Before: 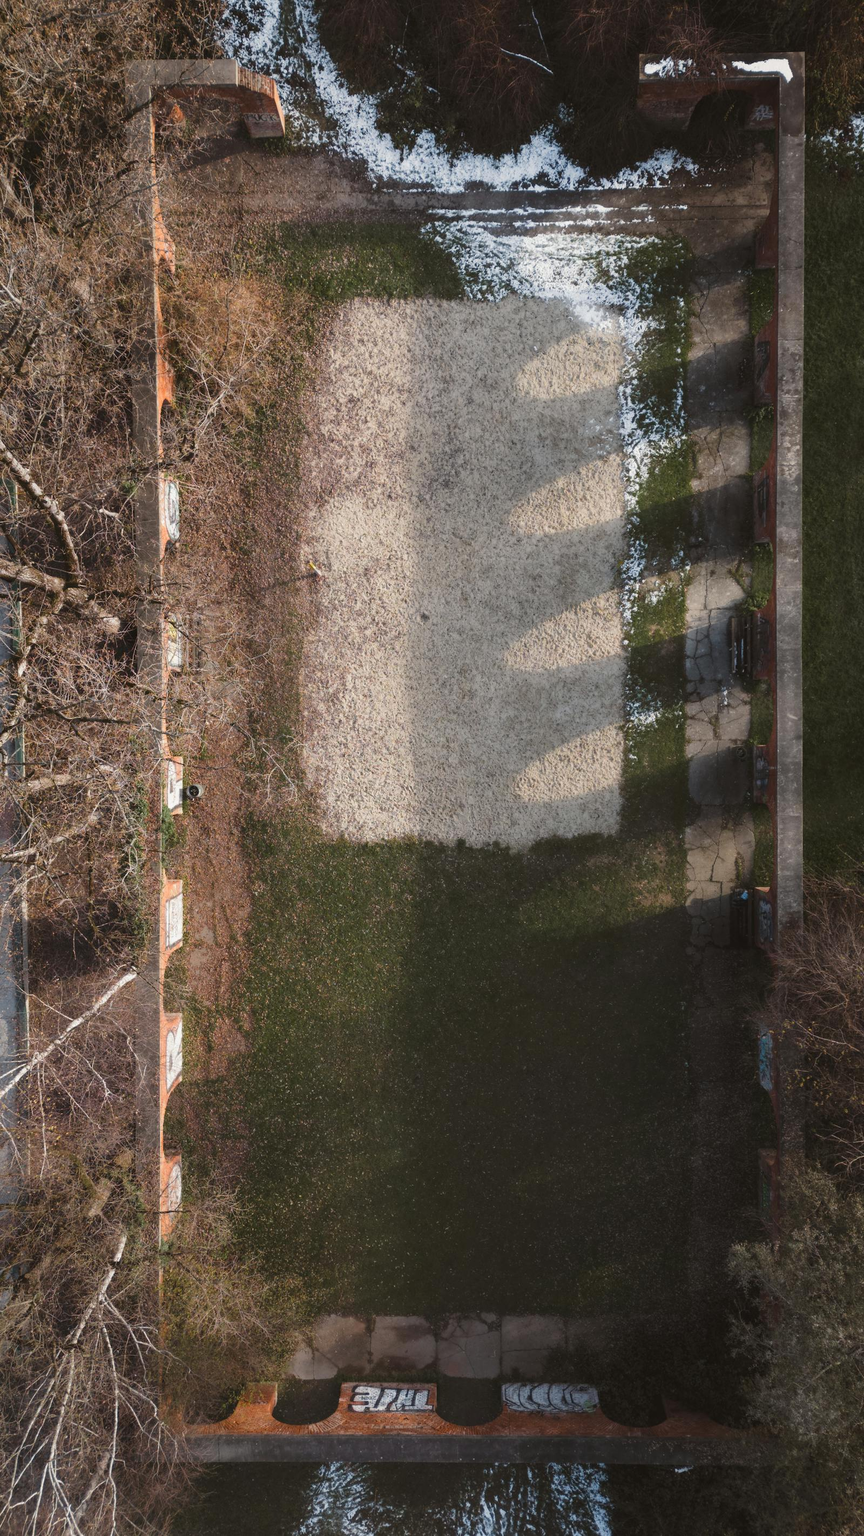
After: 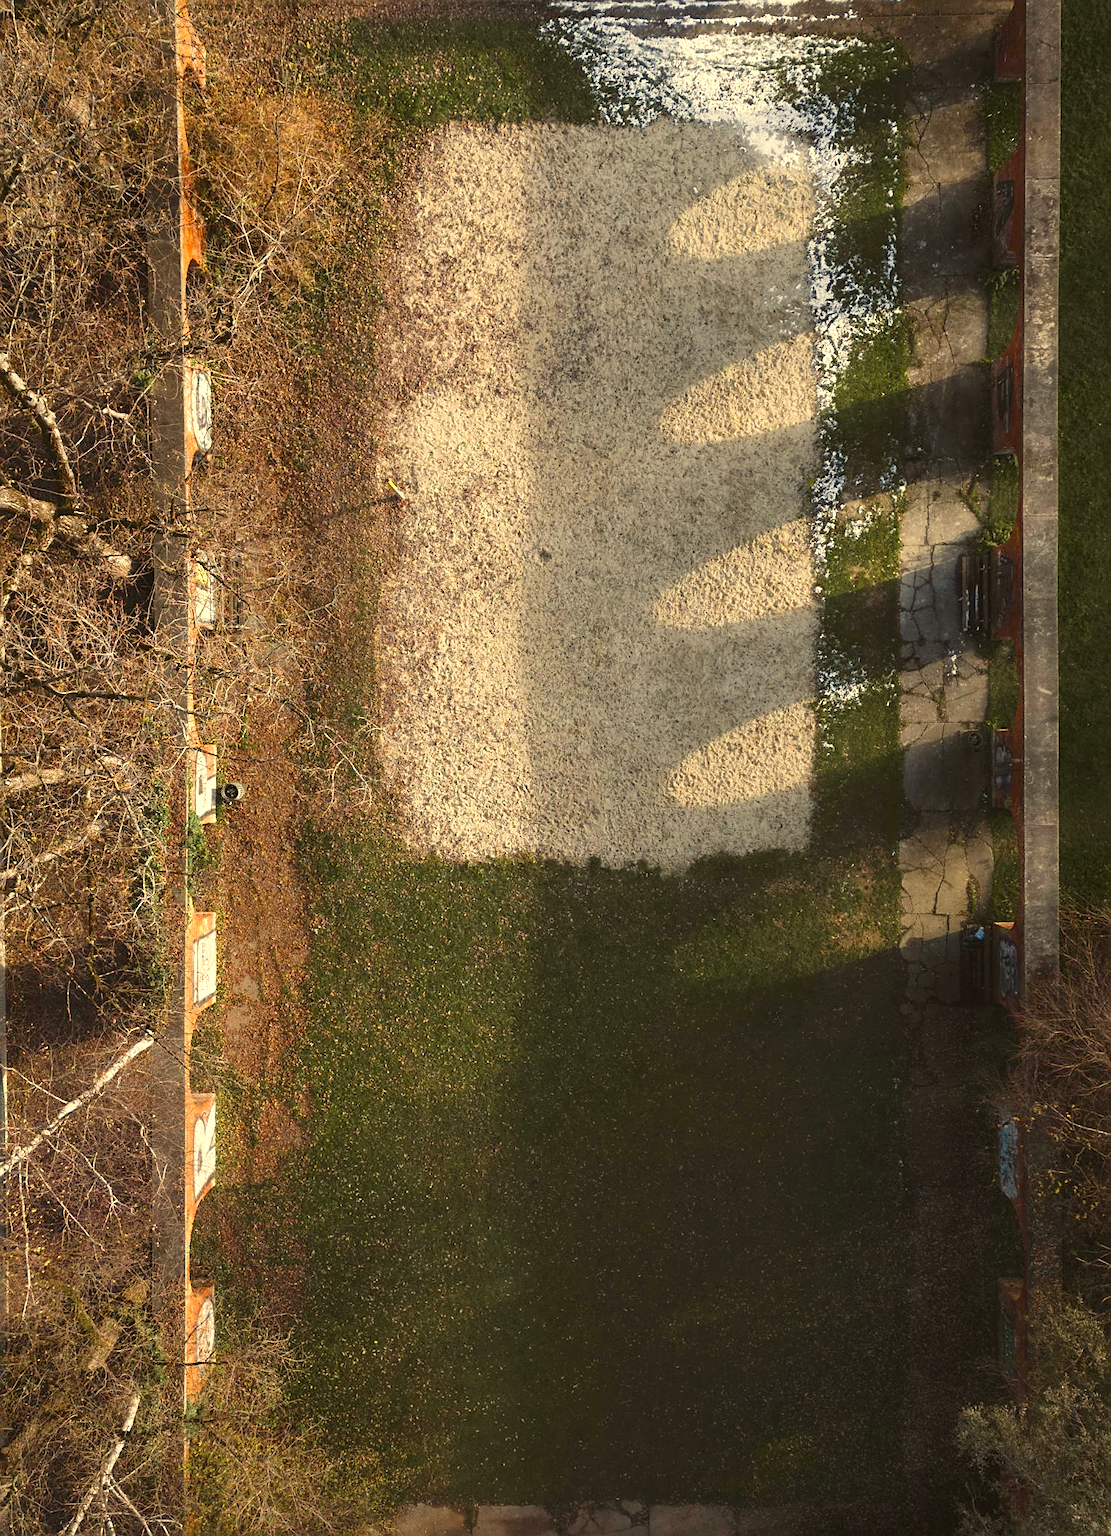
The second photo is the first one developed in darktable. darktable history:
sharpen: on, module defaults
contrast brightness saturation: contrast -0.019, brightness -0.012, saturation 0.041
crop and rotate: left 2.795%, top 13.596%, right 2.545%, bottom 12.798%
color zones: curves: ch0 [(0.004, 0.305) (0.261, 0.623) (0.389, 0.399) (0.708, 0.571) (0.947, 0.34)]; ch1 [(0.025, 0.645) (0.229, 0.584) (0.326, 0.551) (0.484, 0.262) (0.757, 0.643)]
color correction: highlights a* 2.44, highlights b* 23.02
